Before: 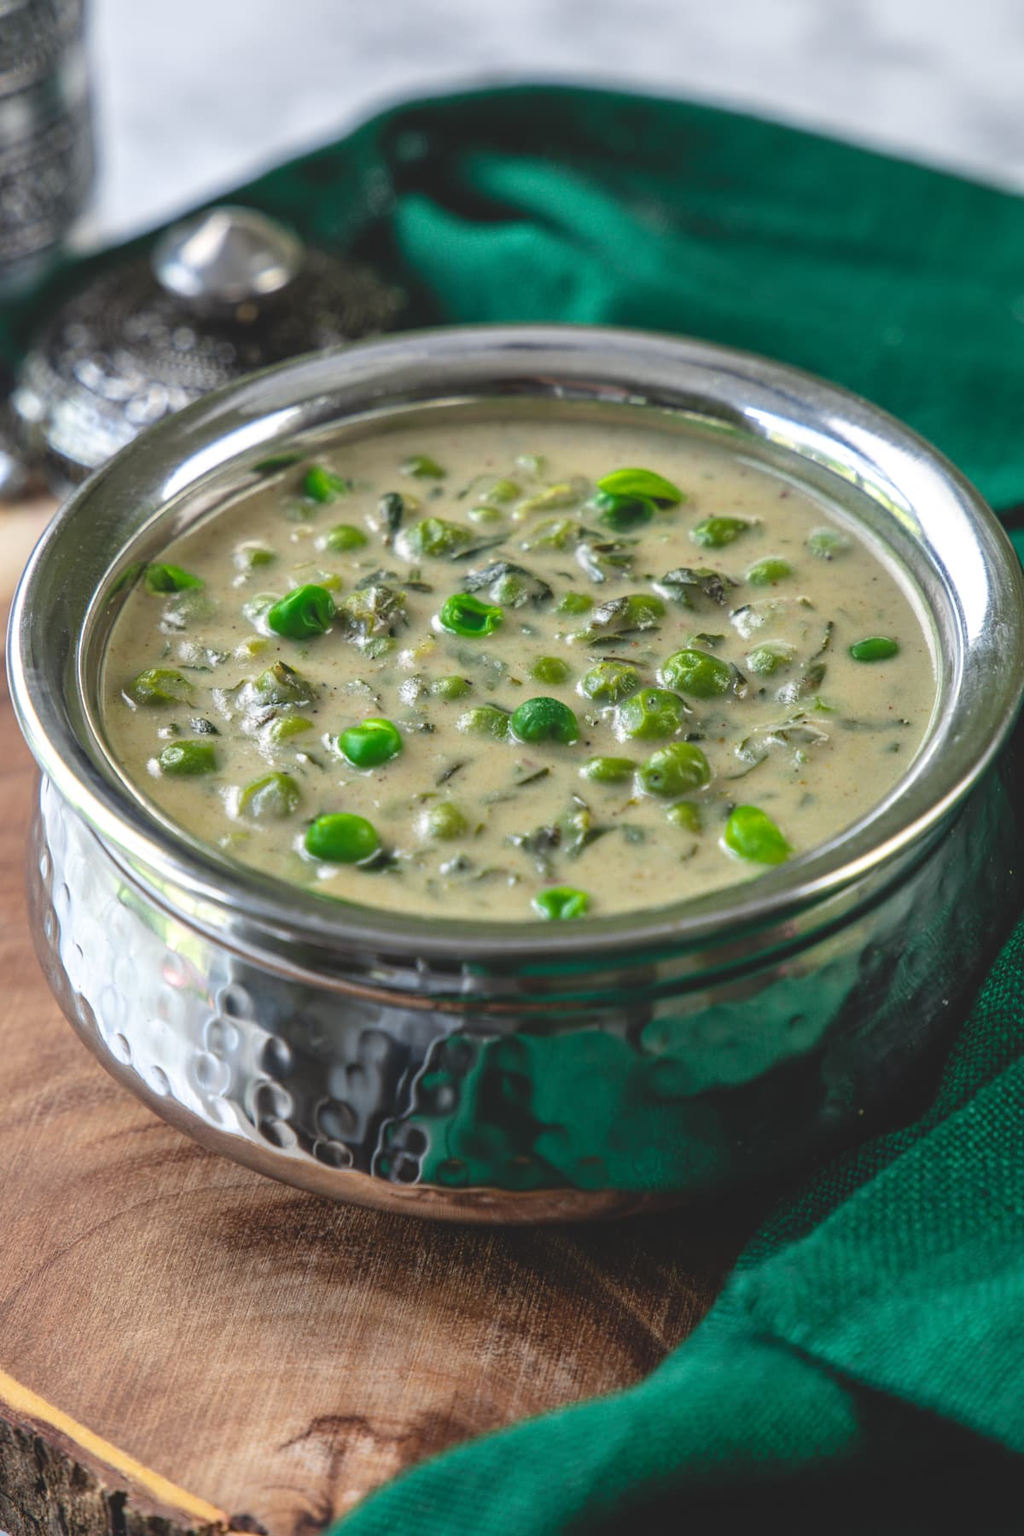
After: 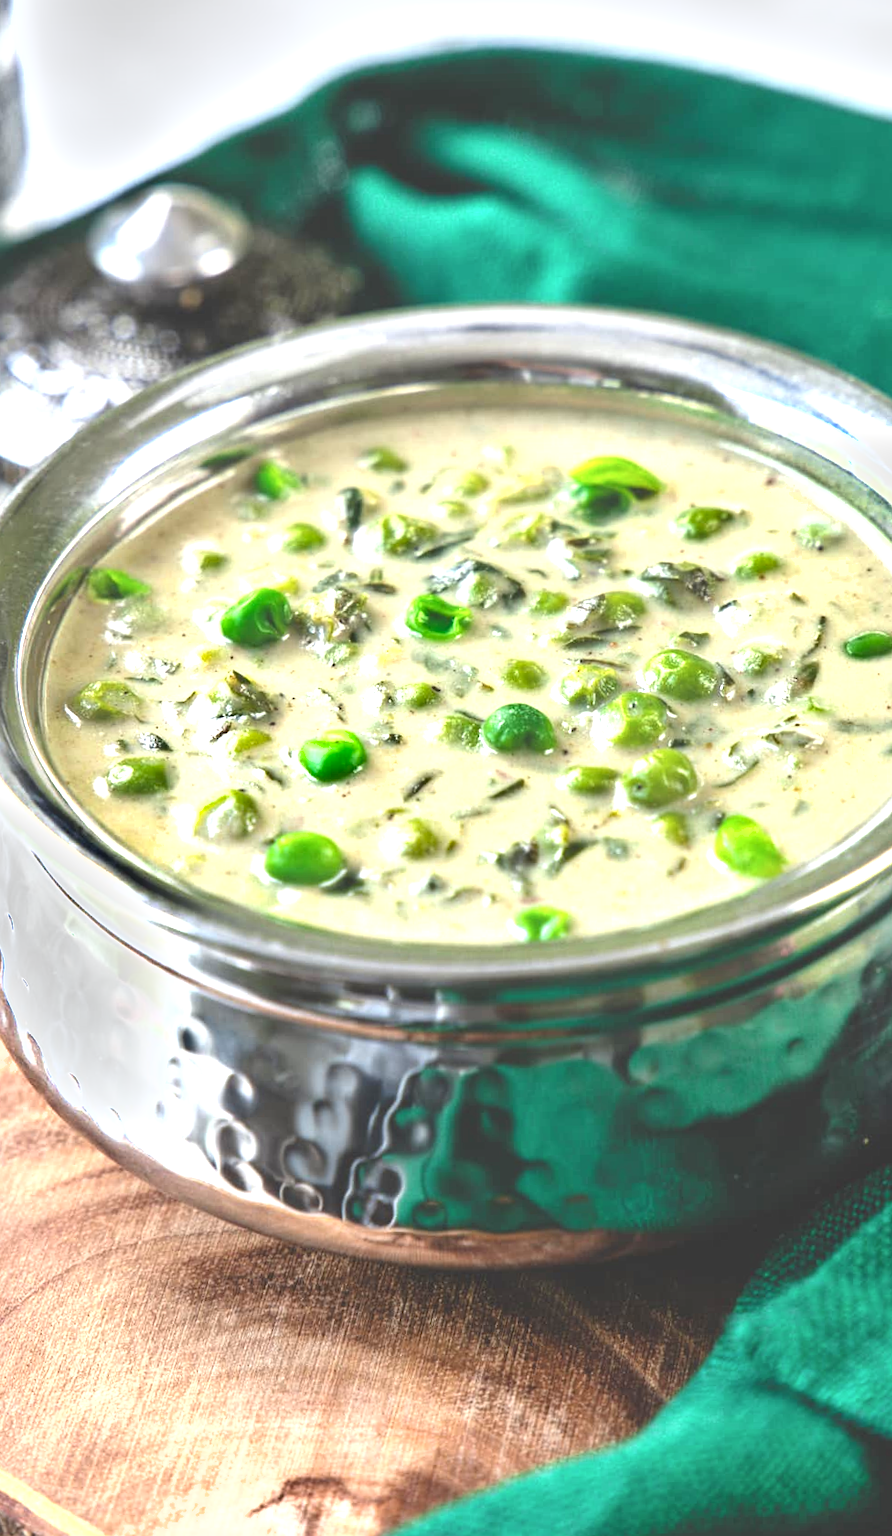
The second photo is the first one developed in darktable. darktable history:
crop and rotate: angle 1.15°, left 4.539%, top 1.225%, right 11.62%, bottom 2.65%
shadows and highlights: radius 47.36, white point adjustment 6.69, compress 79.19%, soften with gaussian
exposure: black level correction 0, exposure 1.199 EV, compensate highlight preservation false
